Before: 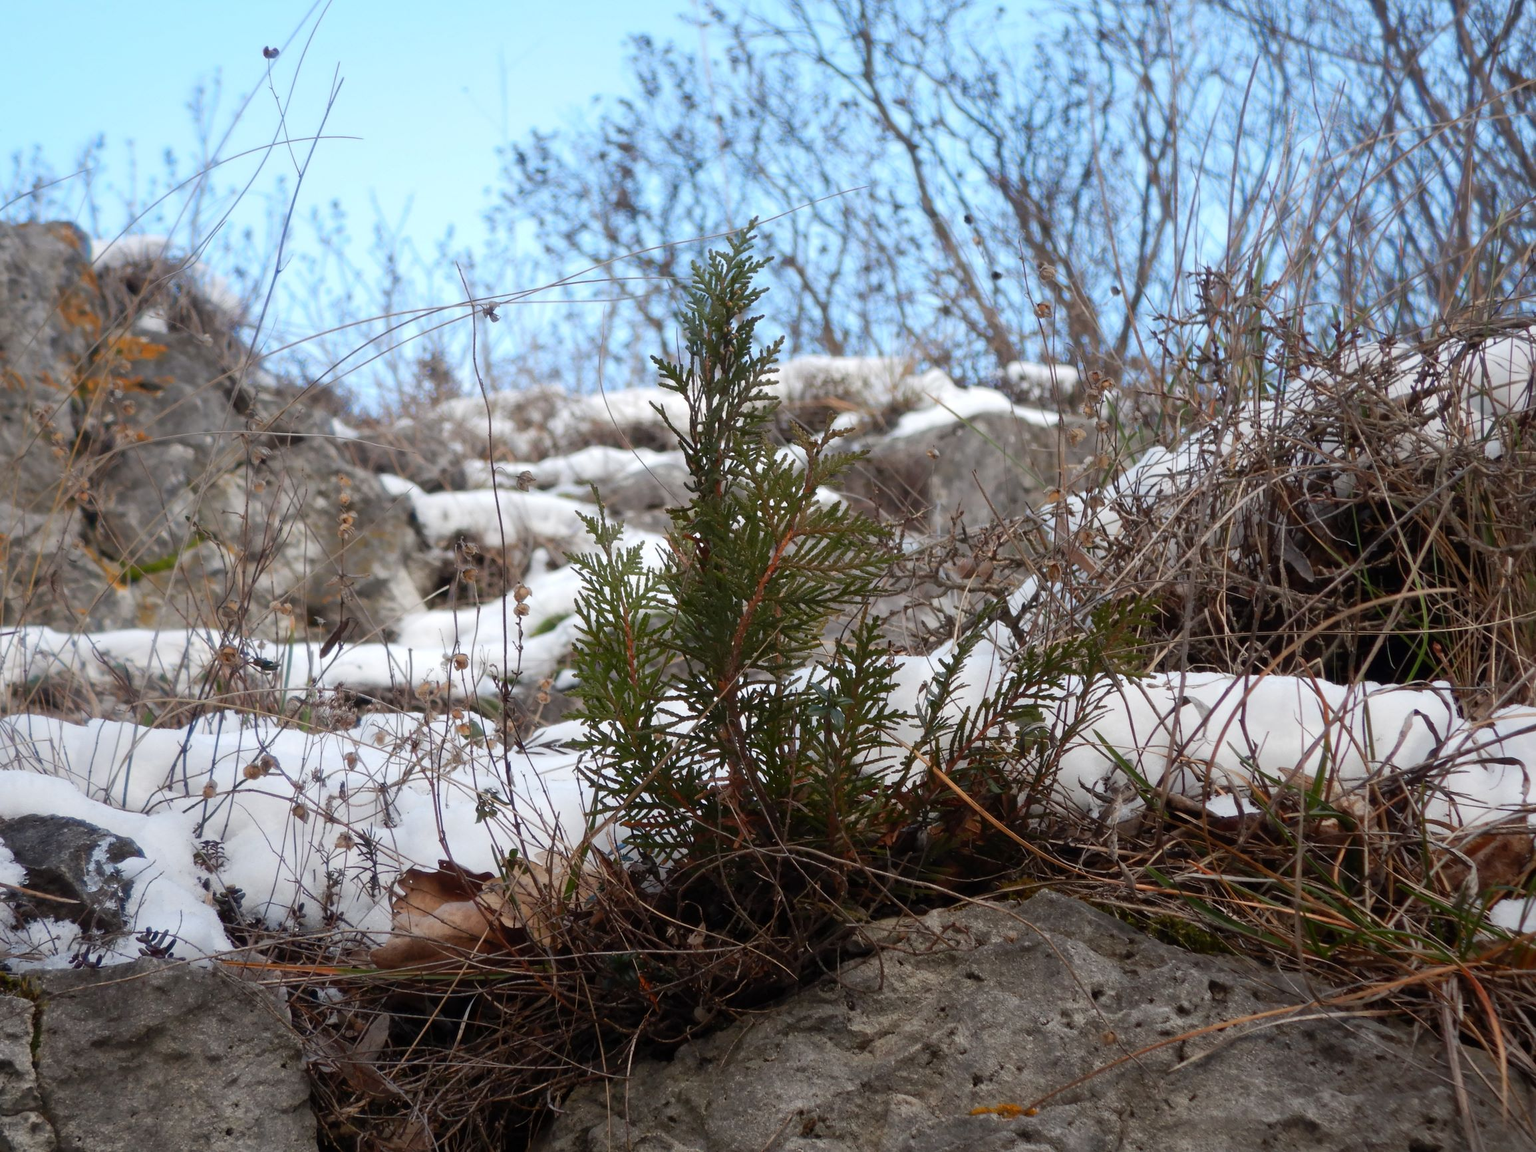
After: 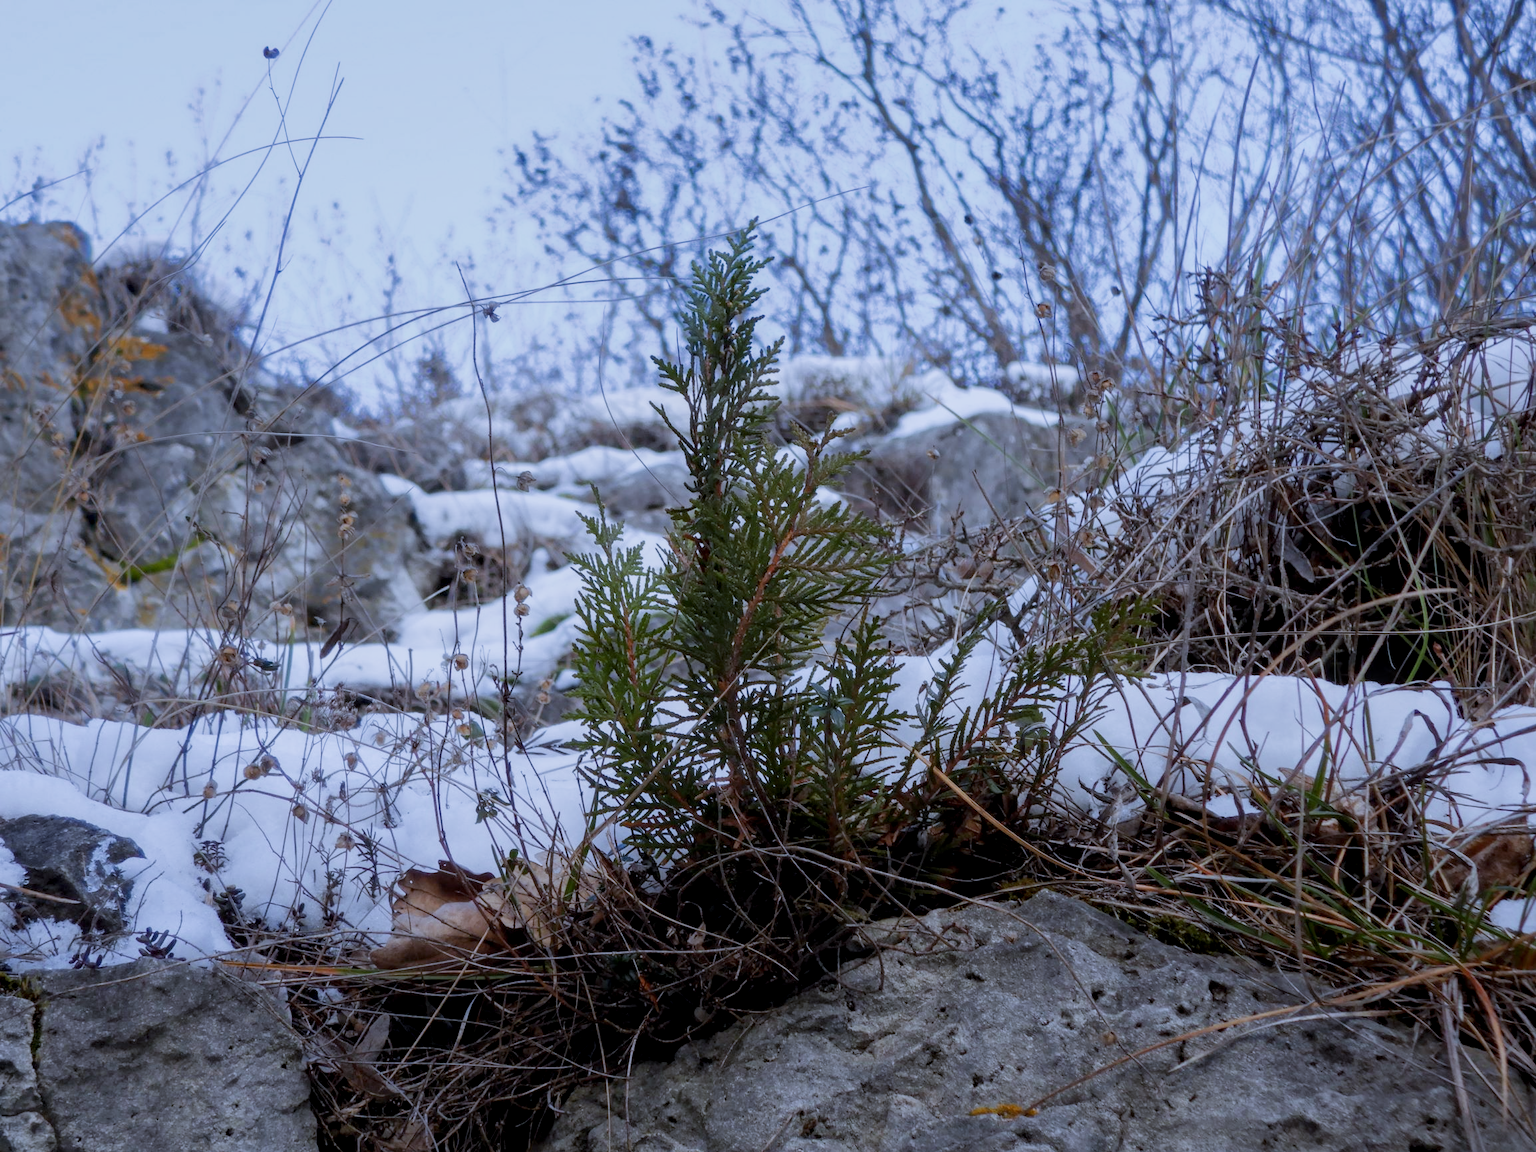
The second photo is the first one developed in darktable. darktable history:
local contrast: detail 130%
filmic rgb: black relative exposure -13 EV, threshold 3 EV, target white luminance 85%, hardness 6.3, latitude 42.11%, contrast 0.858, shadows ↔ highlights balance 8.63%, color science v4 (2020), enable highlight reconstruction true
white balance: red 0.871, blue 1.249
